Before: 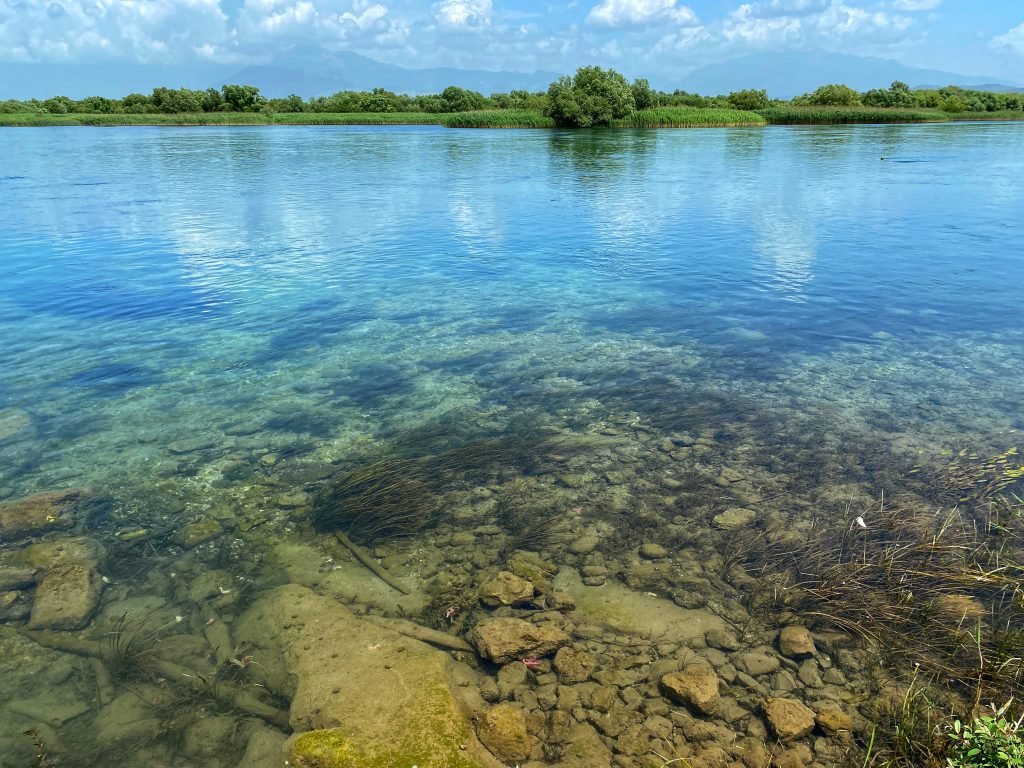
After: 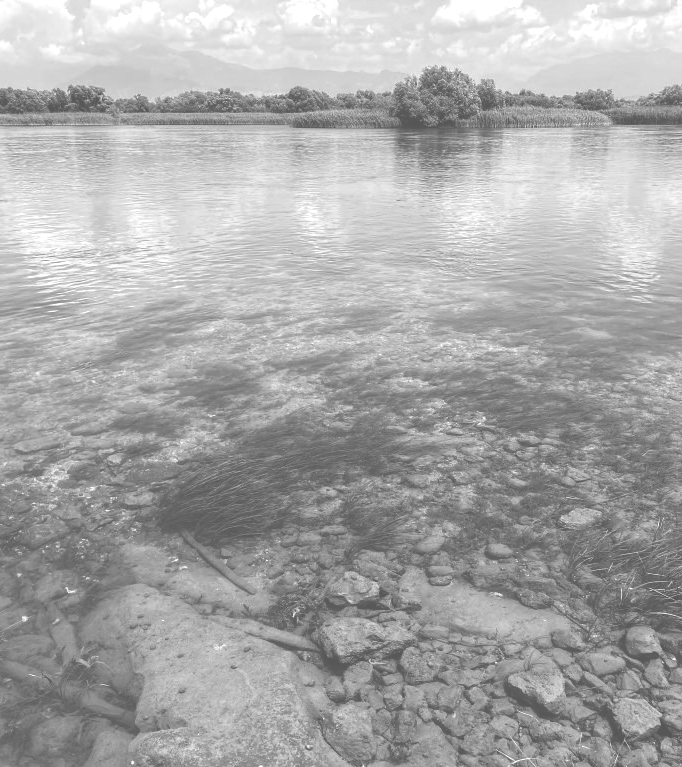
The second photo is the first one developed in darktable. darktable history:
crop and rotate: left 15.055%, right 18.278%
monochrome: on, module defaults
exposure: black level correction -0.071, exposure 0.5 EV, compensate highlight preservation false
